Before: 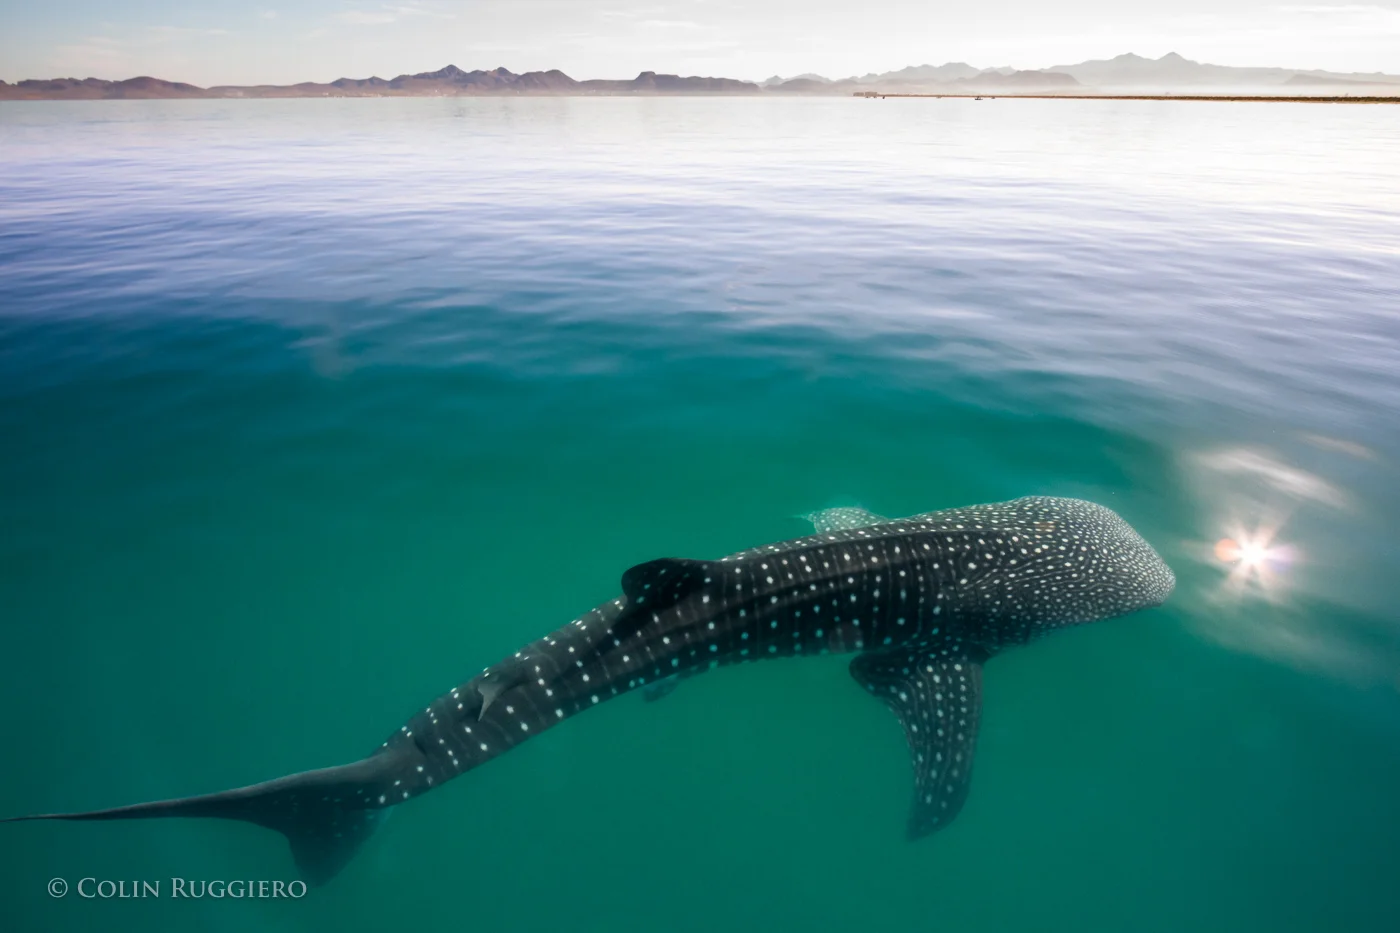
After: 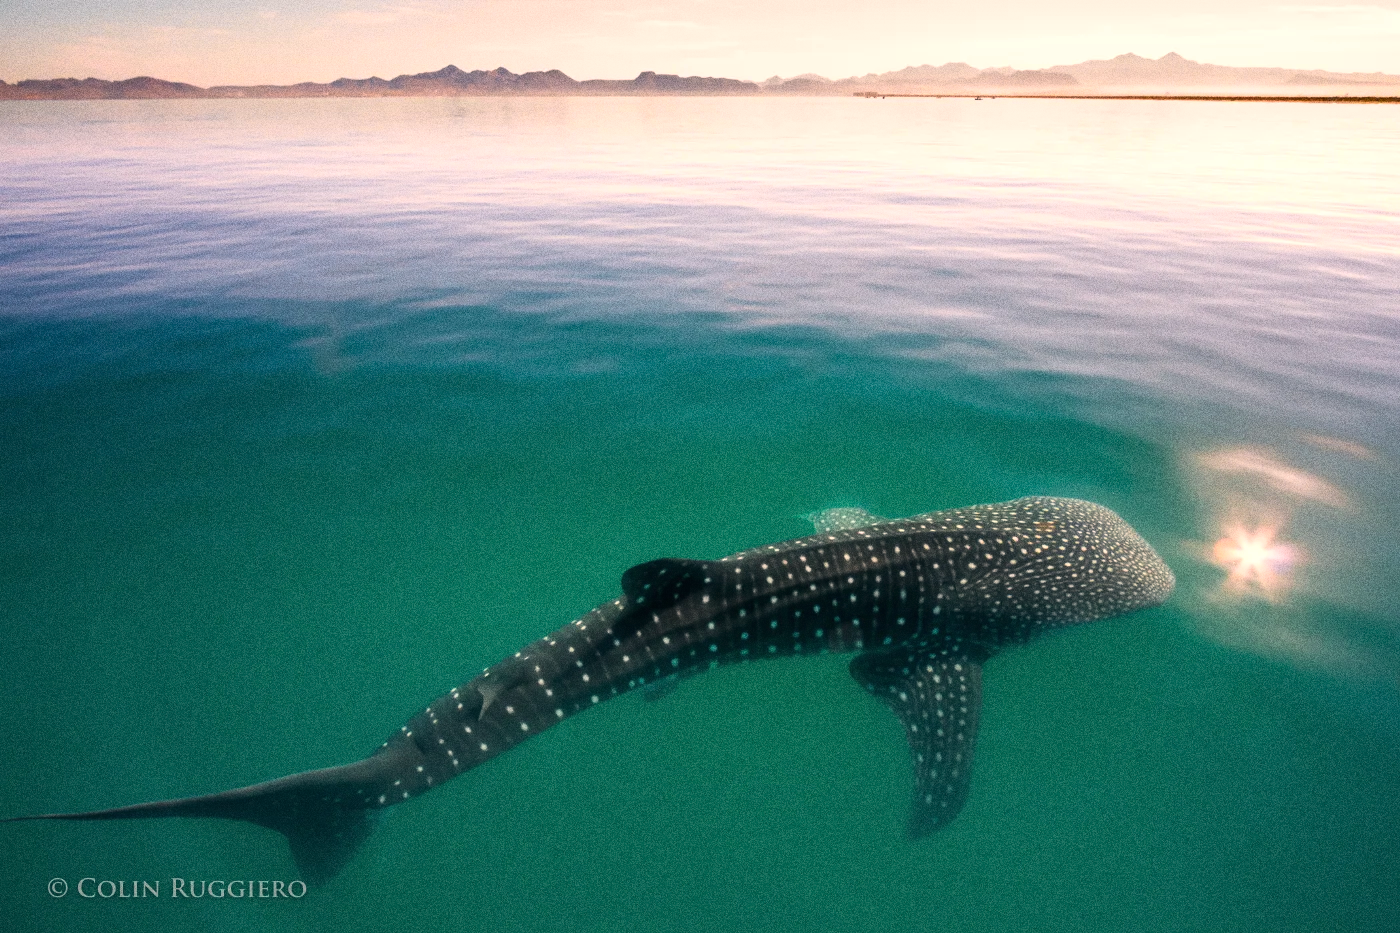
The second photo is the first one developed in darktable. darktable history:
grain: coarseness 0.09 ISO, strength 40%
white balance: red 1.127, blue 0.943
color zones: curves: ch0 [(0.224, 0.526) (0.75, 0.5)]; ch1 [(0.055, 0.526) (0.224, 0.761) (0.377, 0.526) (0.75, 0.5)]
exposure: compensate highlight preservation false
